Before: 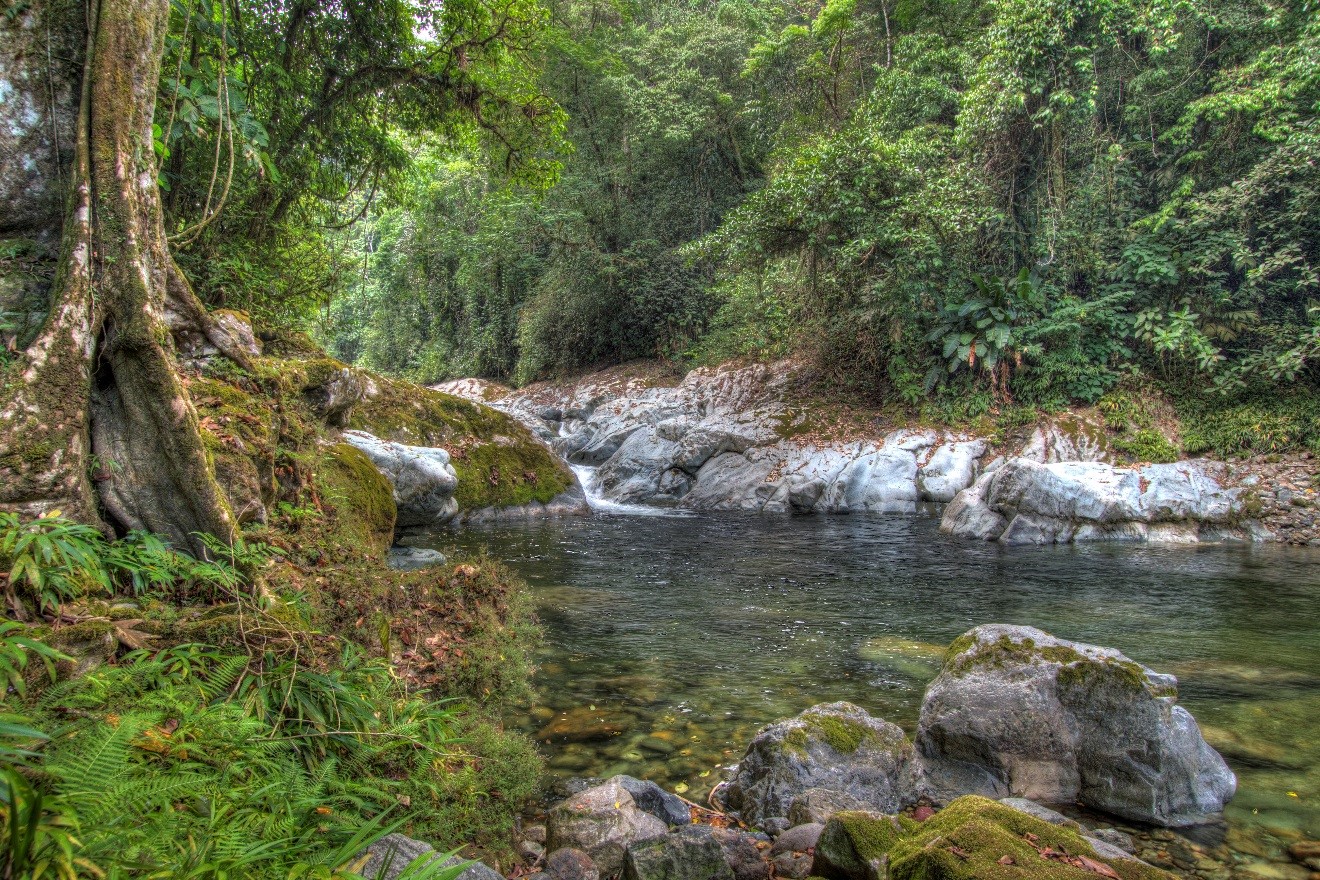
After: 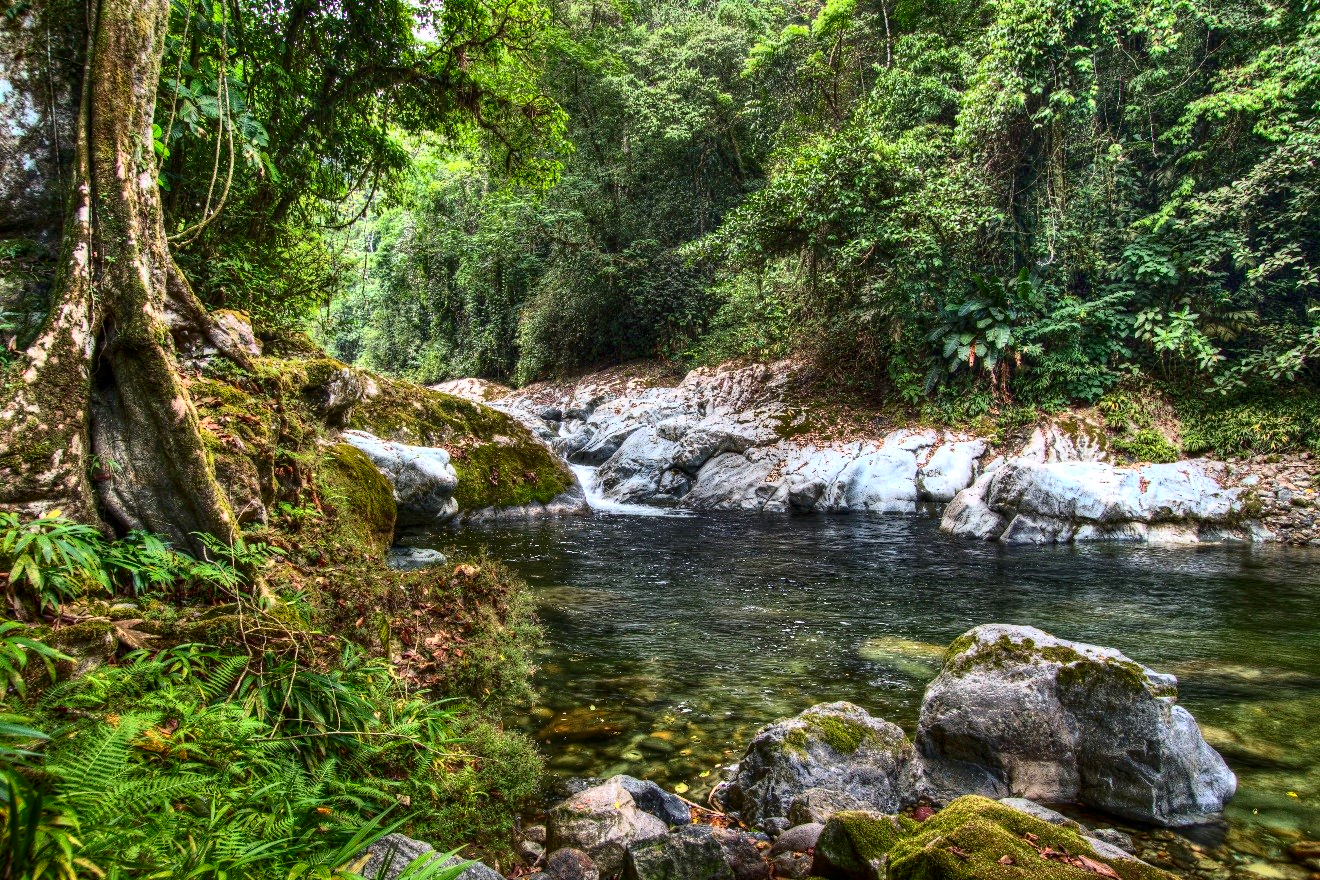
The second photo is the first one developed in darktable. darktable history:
contrast brightness saturation: contrast 0.404, brightness 0.048, saturation 0.251
